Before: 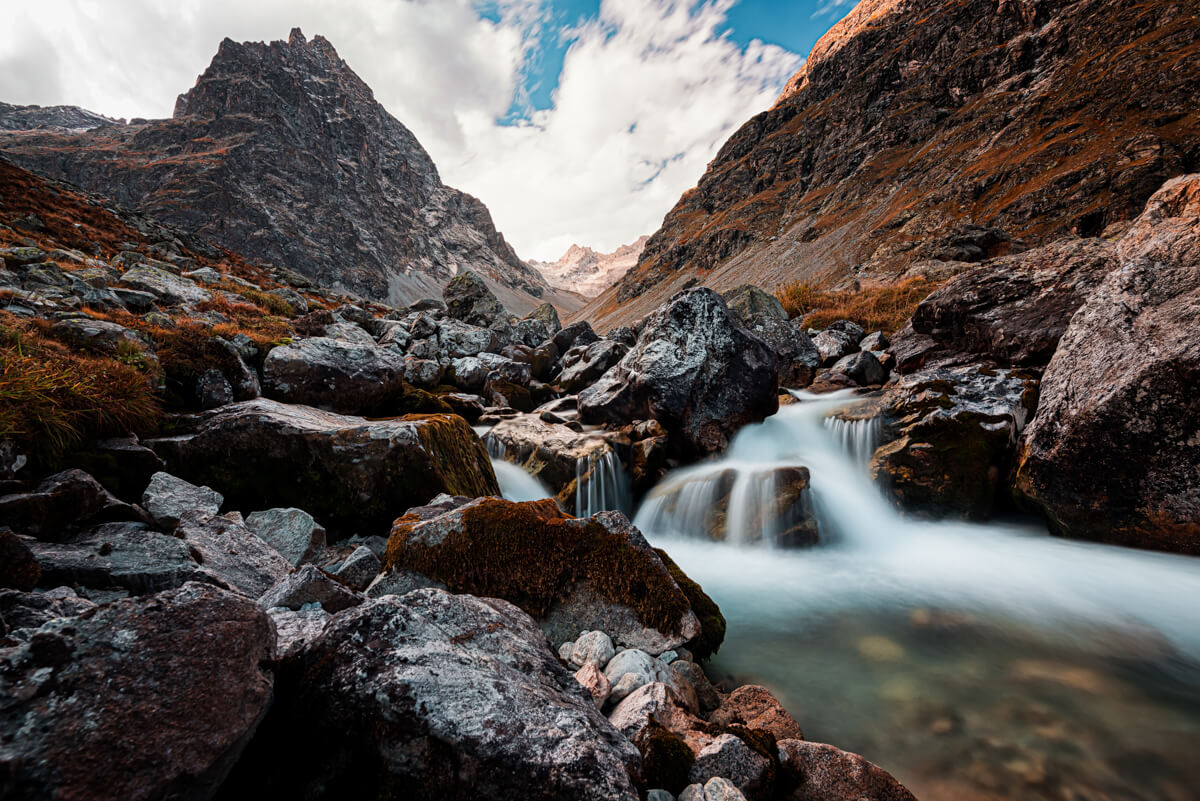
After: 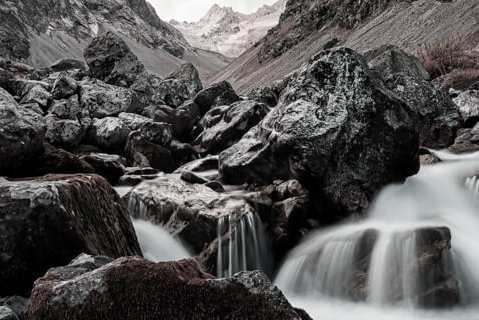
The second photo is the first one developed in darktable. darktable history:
white balance: emerald 1
crop: left 30%, top 30%, right 30%, bottom 30%
color contrast: green-magenta contrast 0.3, blue-yellow contrast 0.15
